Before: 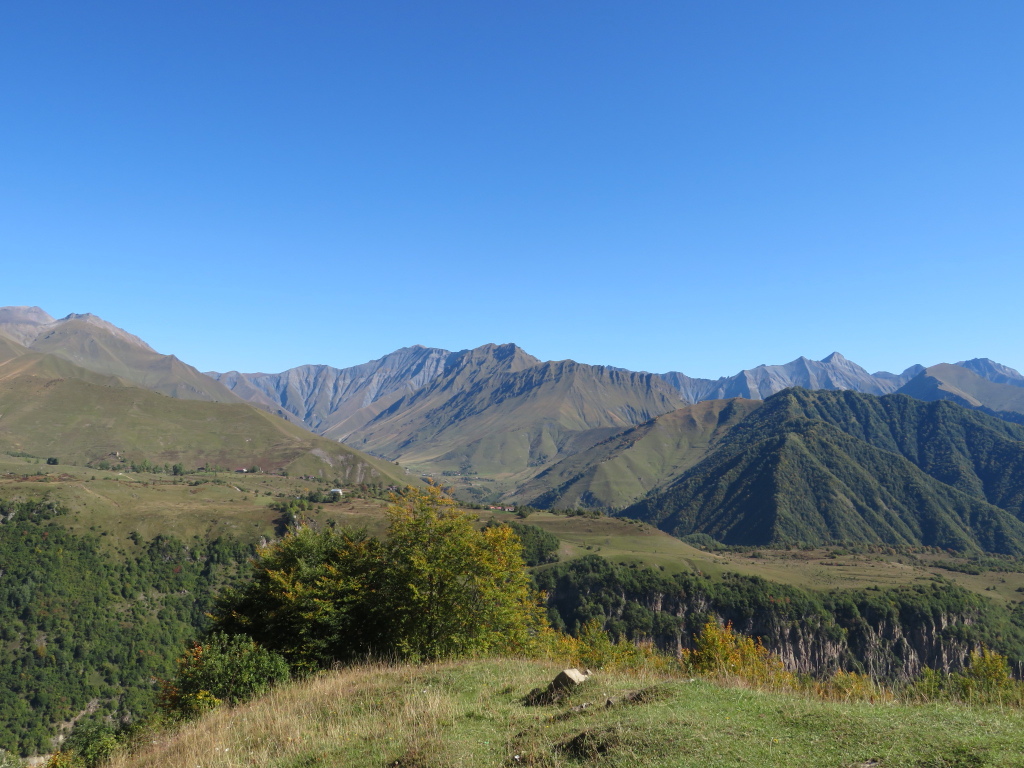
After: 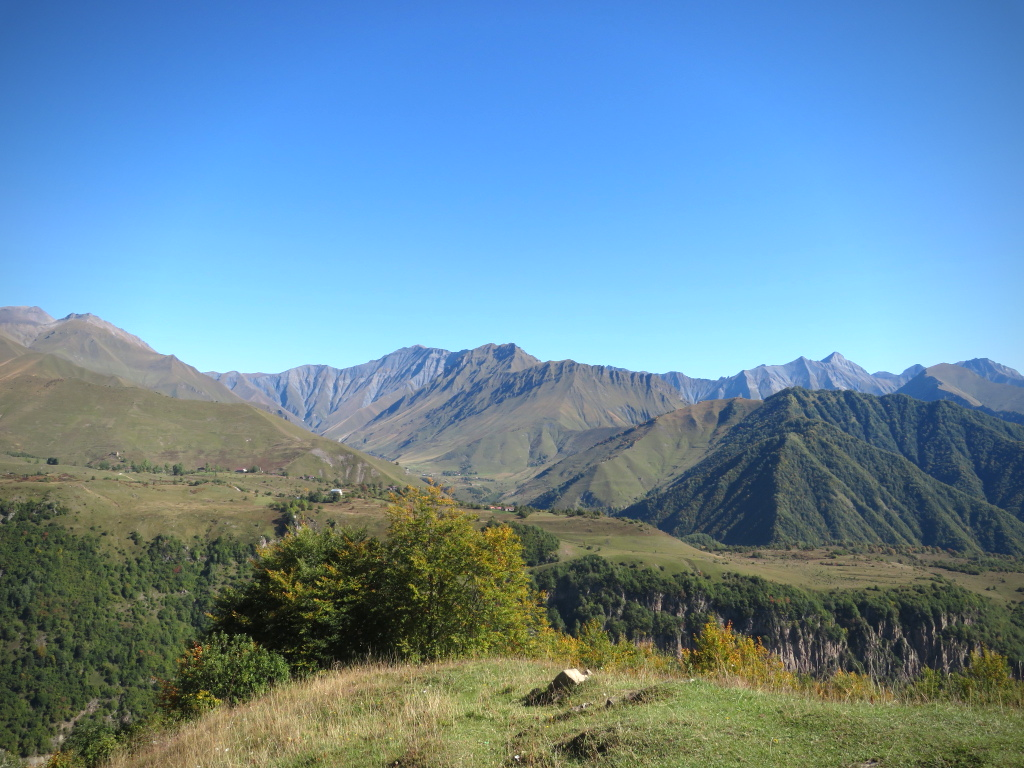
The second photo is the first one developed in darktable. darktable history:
vignetting: fall-off start 71.41%, saturation -0.022
exposure: black level correction 0, exposure 0.394 EV, compensate exposure bias true, compensate highlight preservation false
color balance rgb: perceptual saturation grading › global saturation 0.189%
